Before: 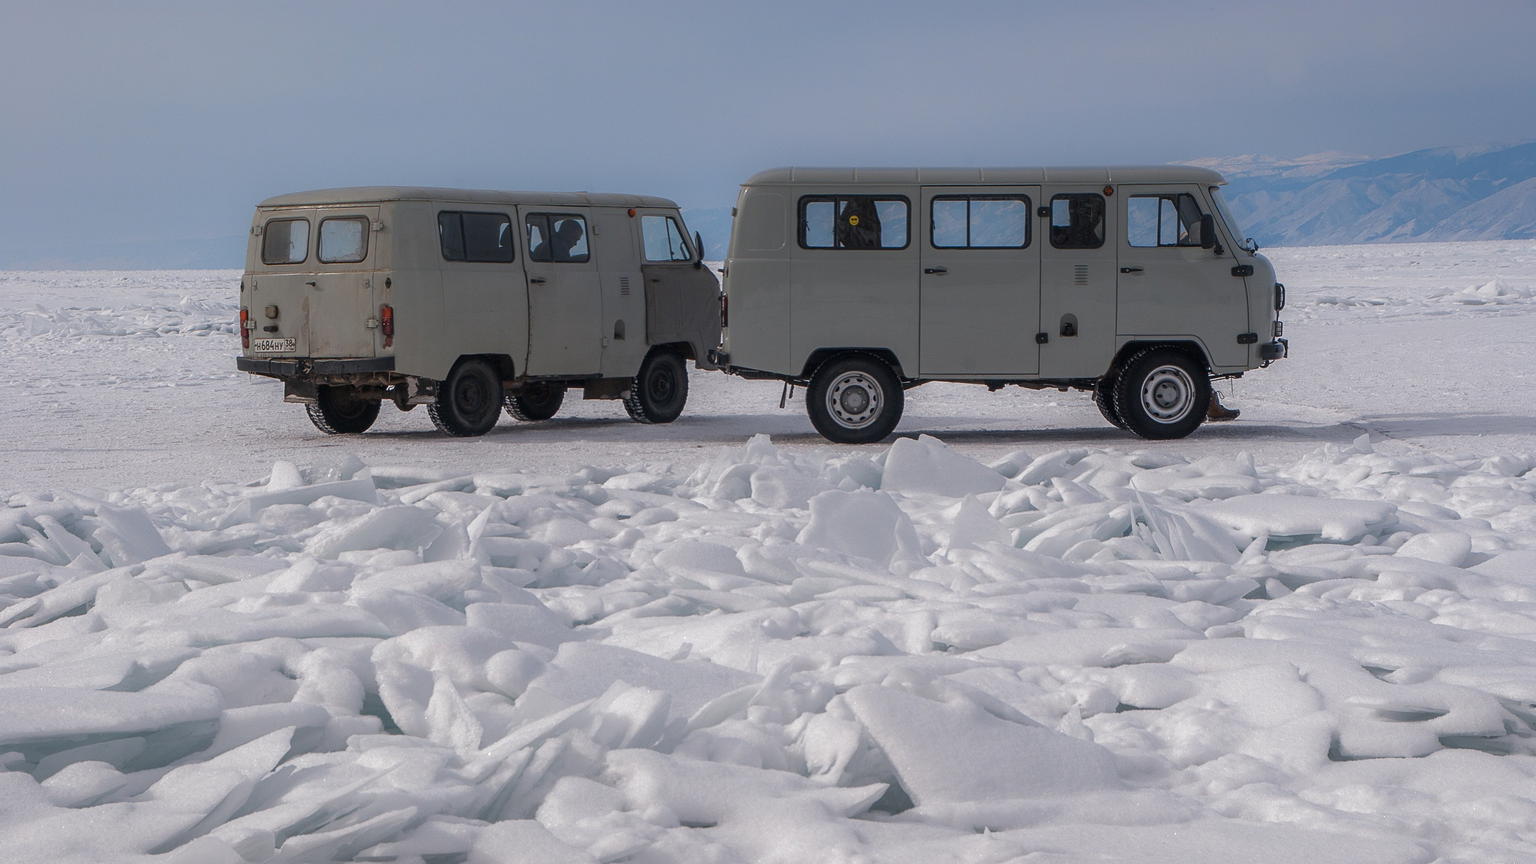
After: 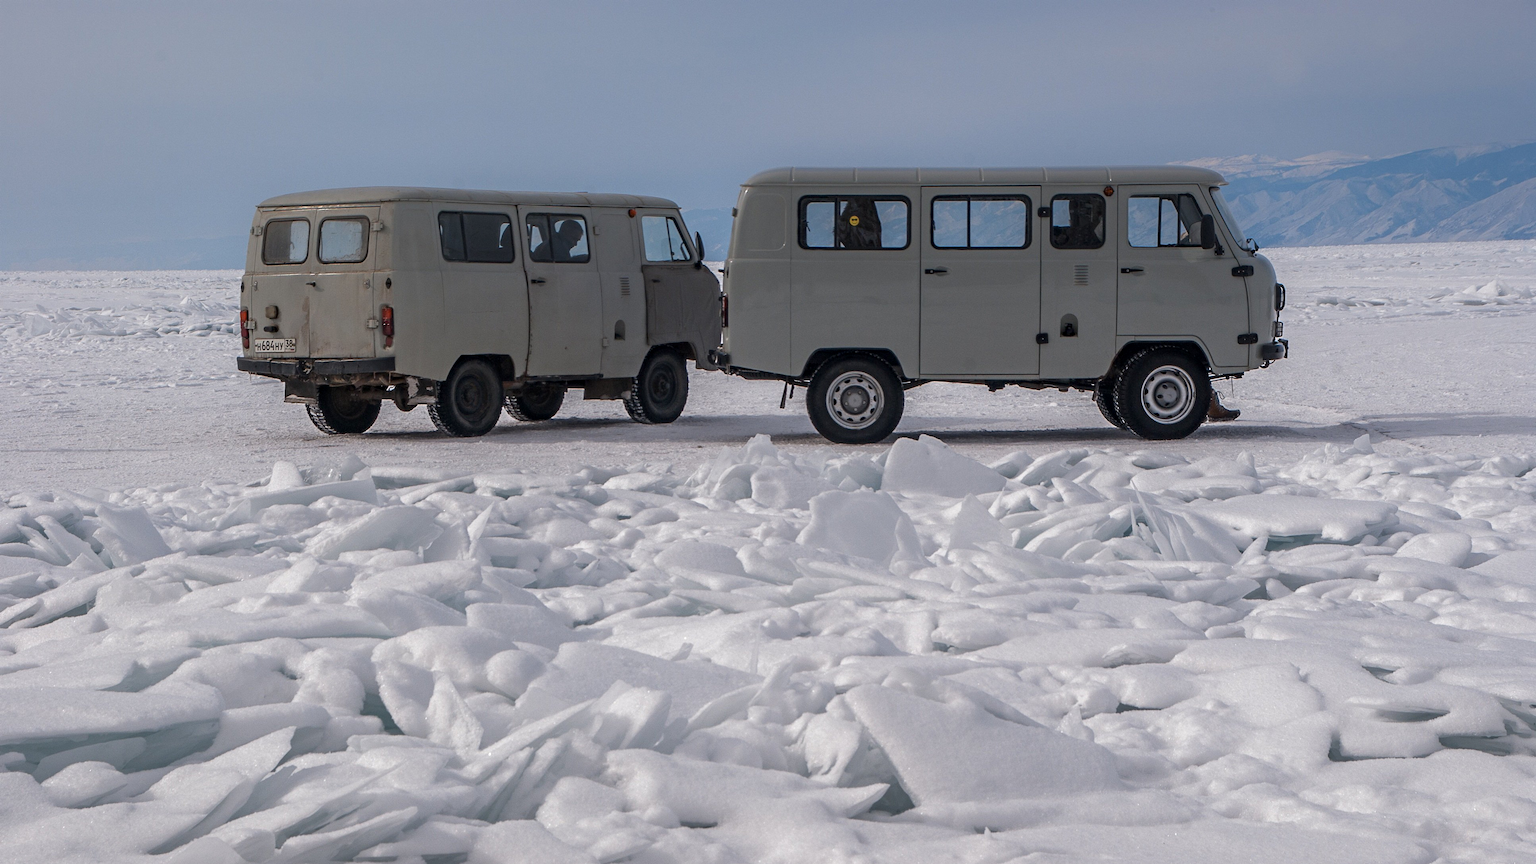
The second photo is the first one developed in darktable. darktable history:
contrast equalizer: y [[0.5, 0.5, 0.544, 0.569, 0.5, 0.5], [0.5 ×6], [0.5 ×6], [0 ×6], [0 ×6]]
